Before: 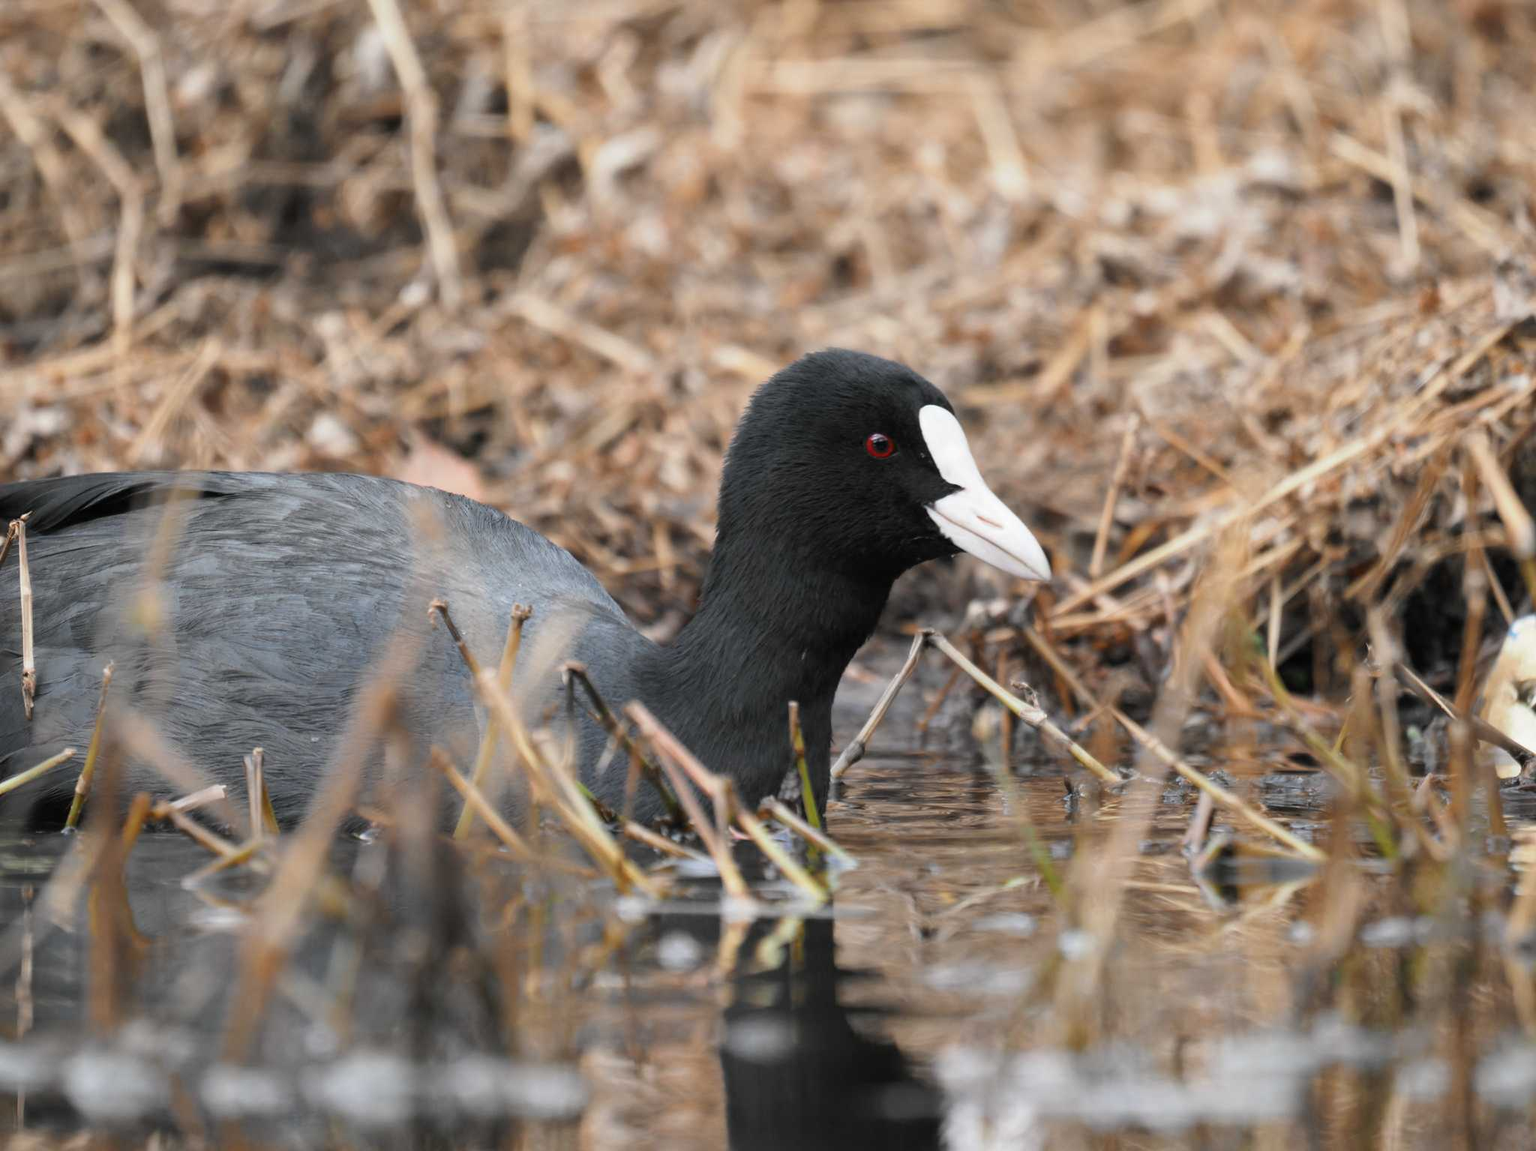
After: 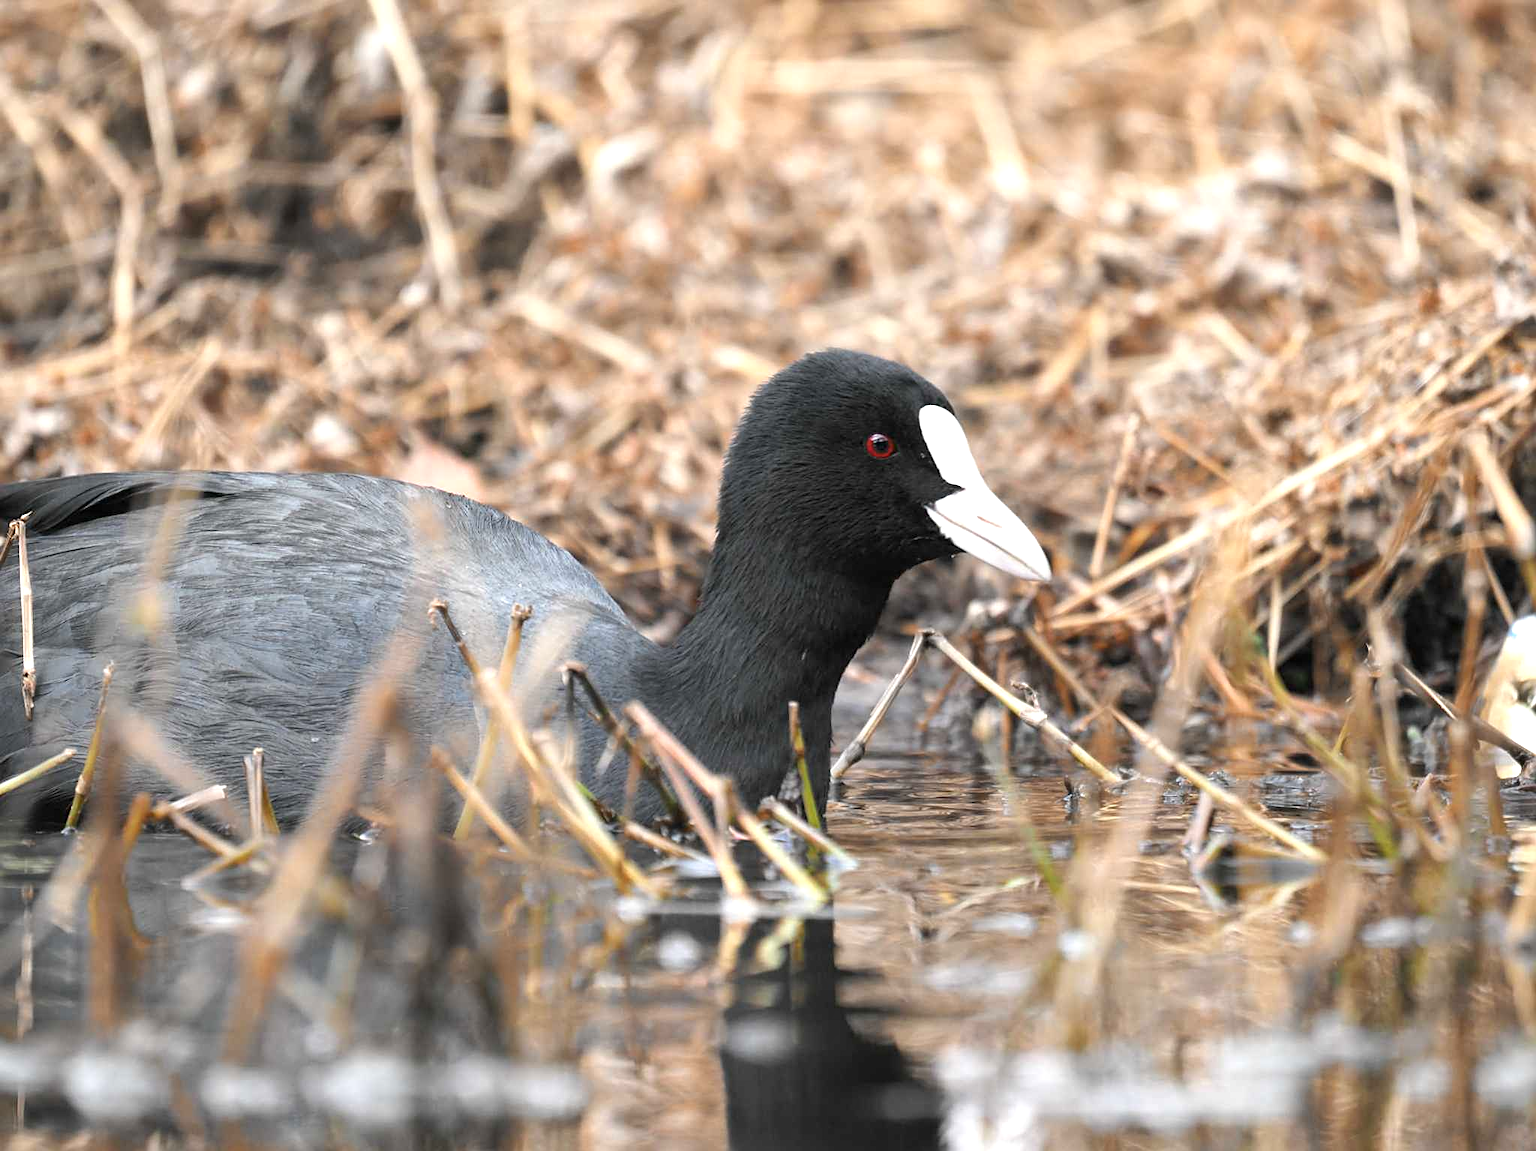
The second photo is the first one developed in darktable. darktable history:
sharpen: on, module defaults
exposure: exposure 0.659 EV, compensate highlight preservation false
local contrast: mode bilateral grid, contrast 10, coarseness 25, detail 115%, midtone range 0.2
